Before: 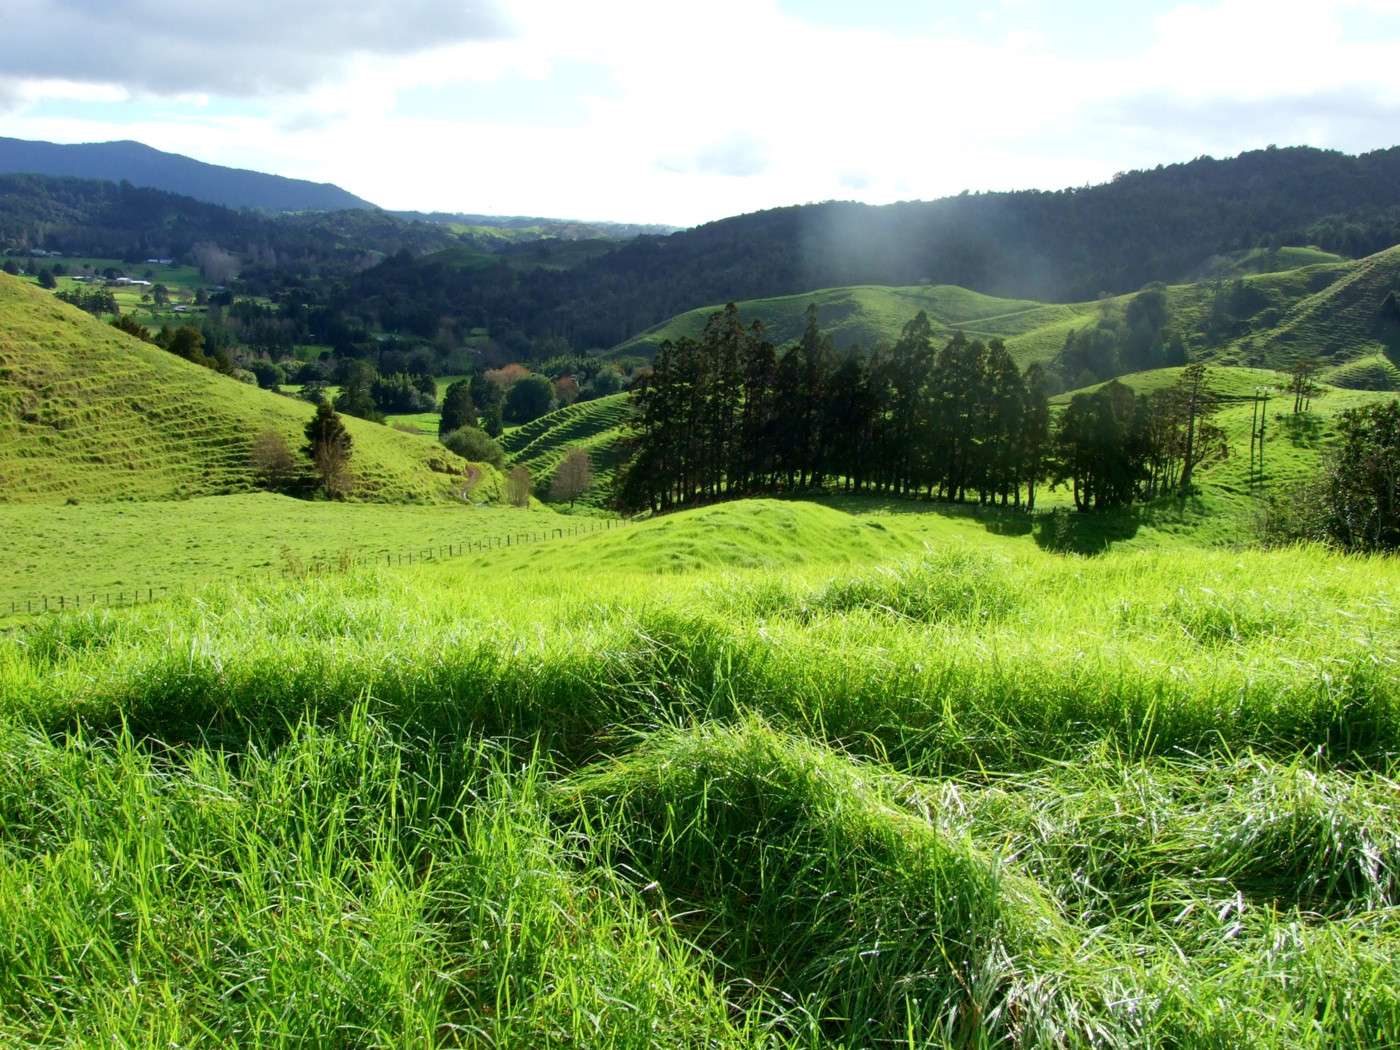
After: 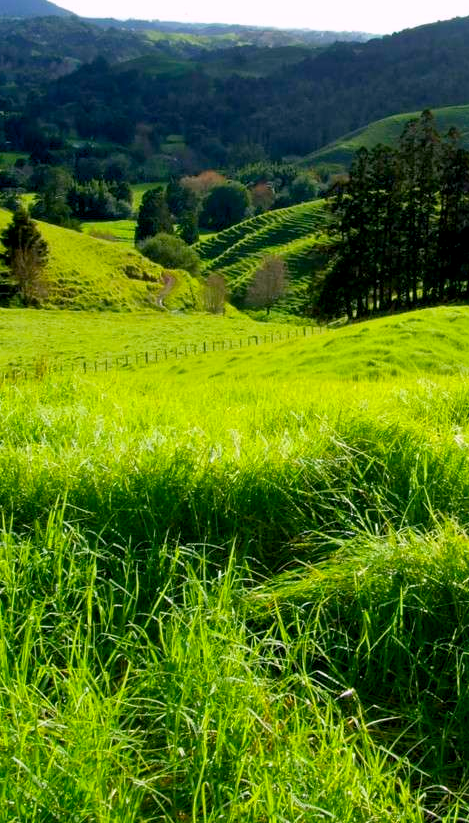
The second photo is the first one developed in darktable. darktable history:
color balance rgb: shadows lift › chroma 2%, shadows lift › hue 217.2°, power › chroma 0.25%, power › hue 60°, highlights gain › chroma 1.5%, highlights gain › hue 309.6°, global offset › luminance -0.5%, perceptual saturation grading › global saturation 15%, global vibrance 20%
crop and rotate: left 21.77%, top 18.528%, right 44.676%, bottom 2.997%
